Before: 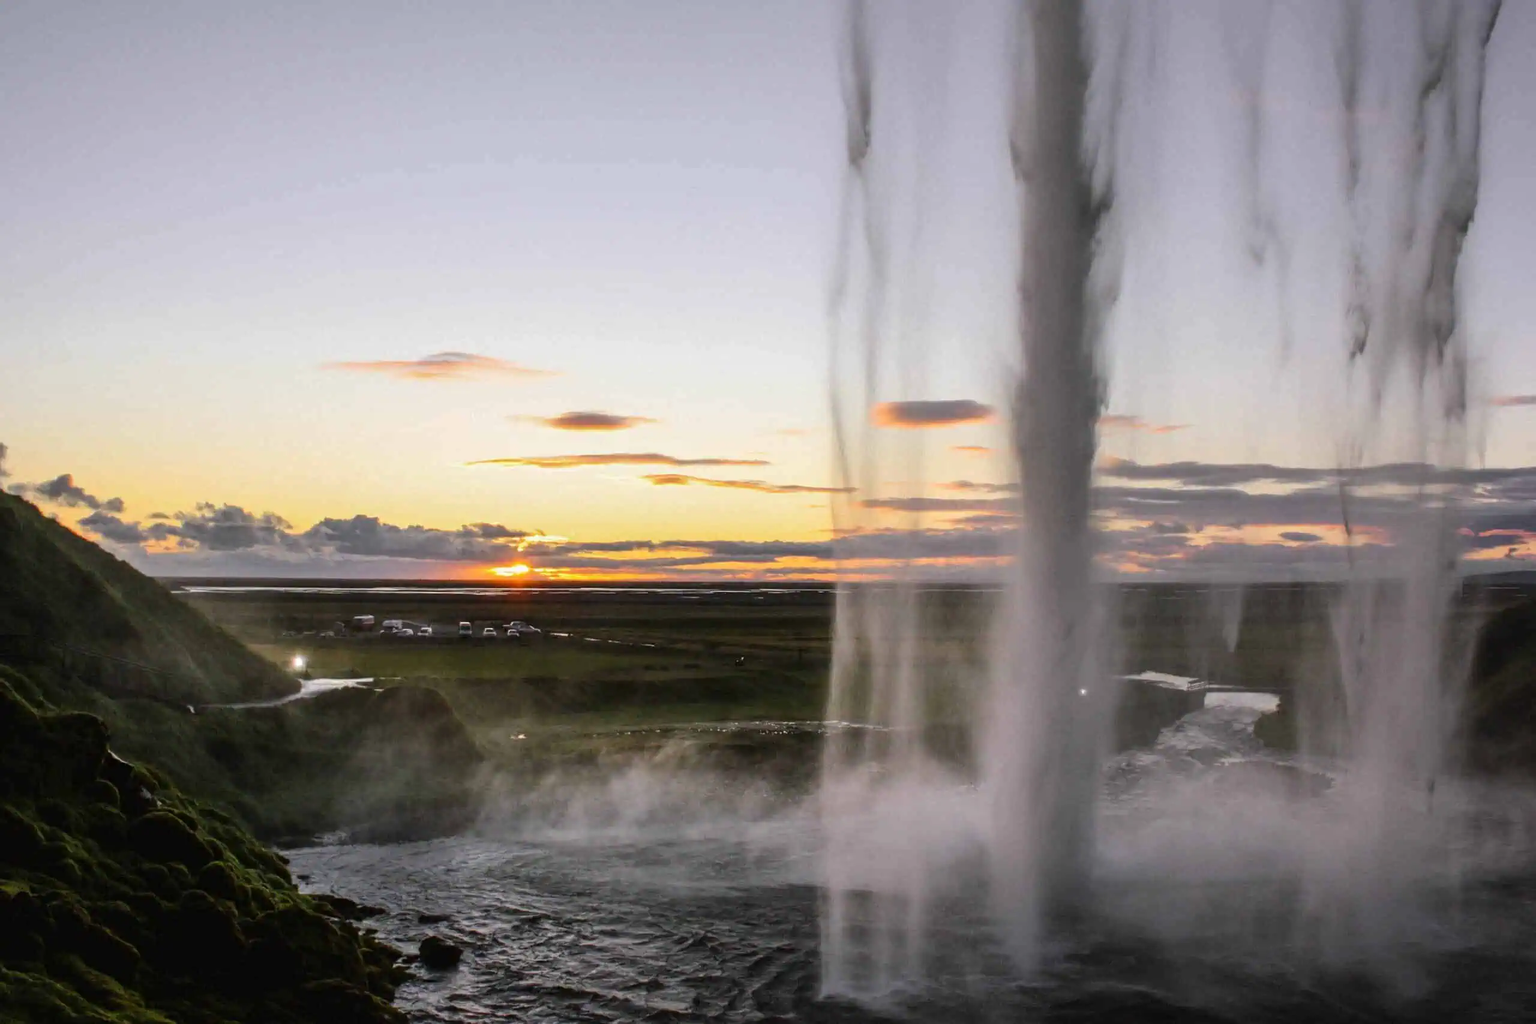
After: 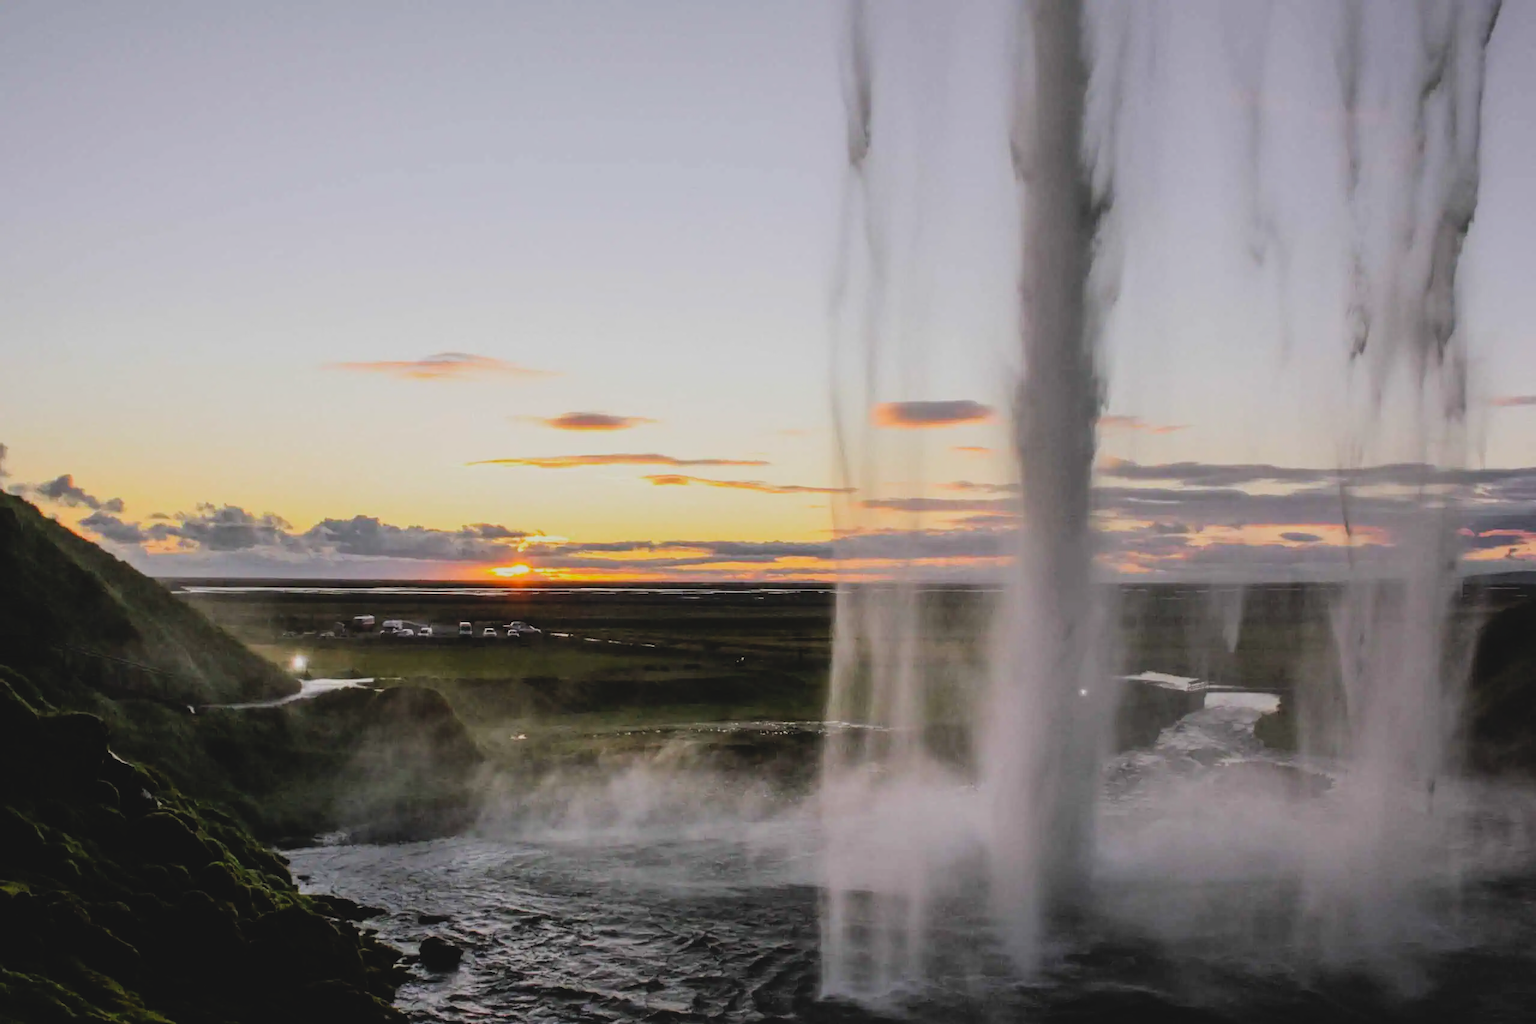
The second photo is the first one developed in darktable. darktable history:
filmic rgb: black relative exposure -7.65 EV, hardness 4.02, contrast 1.1, highlights saturation mix -30%
contrast brightness saturation: contrast -0.1, brightness 0.05, saturation 0.08
